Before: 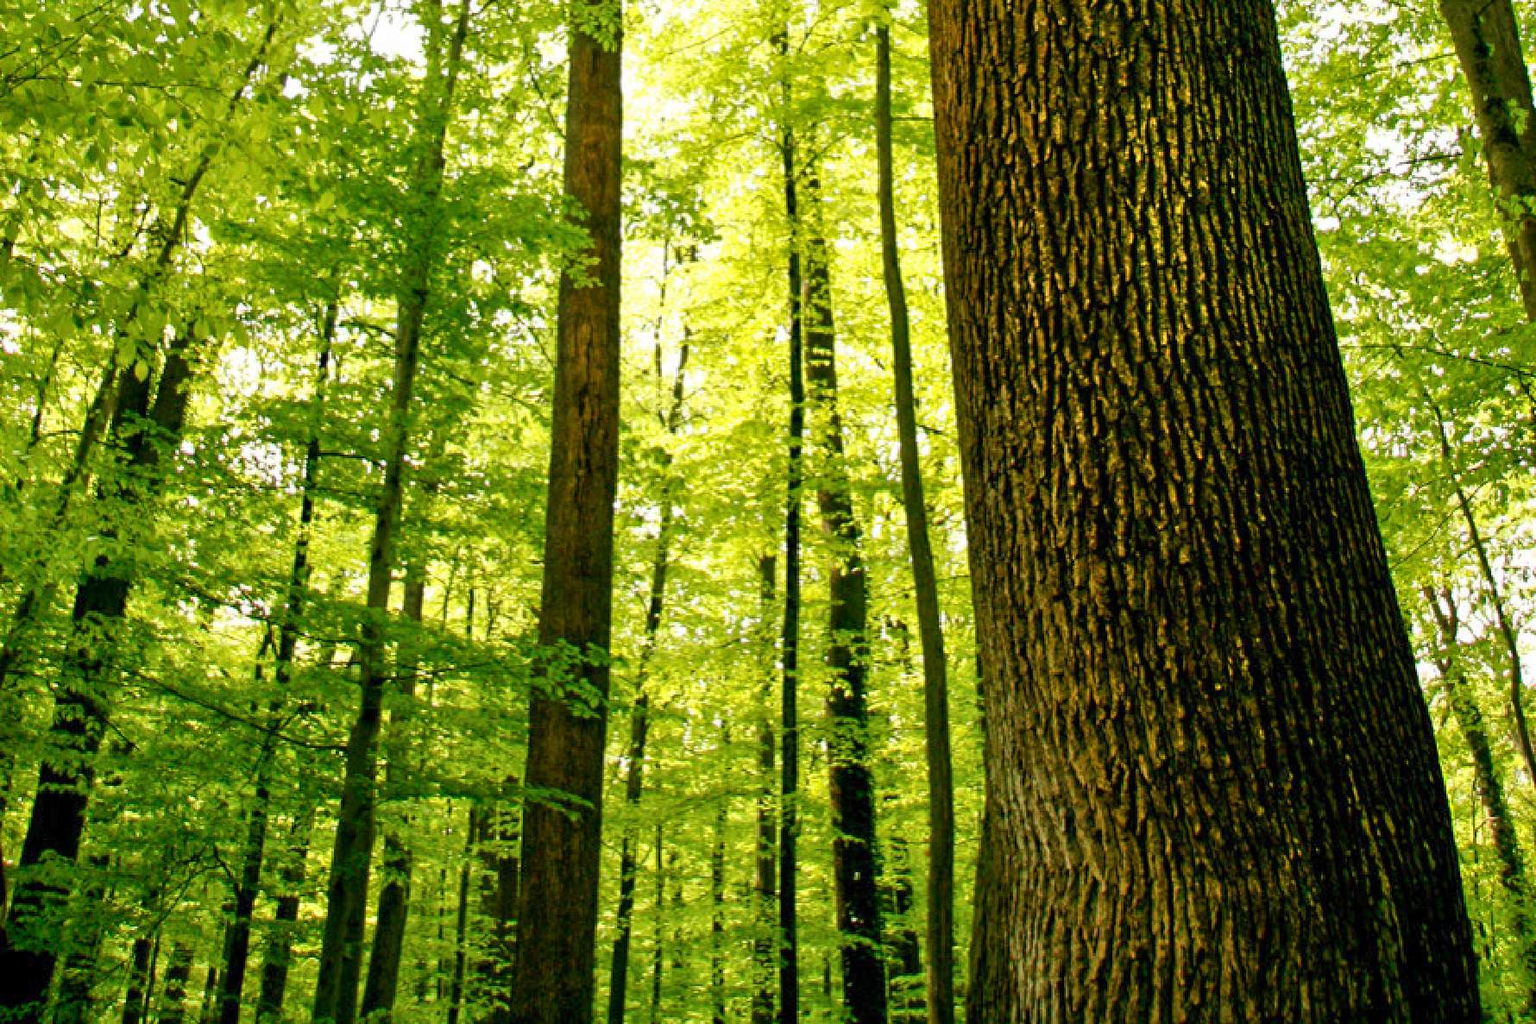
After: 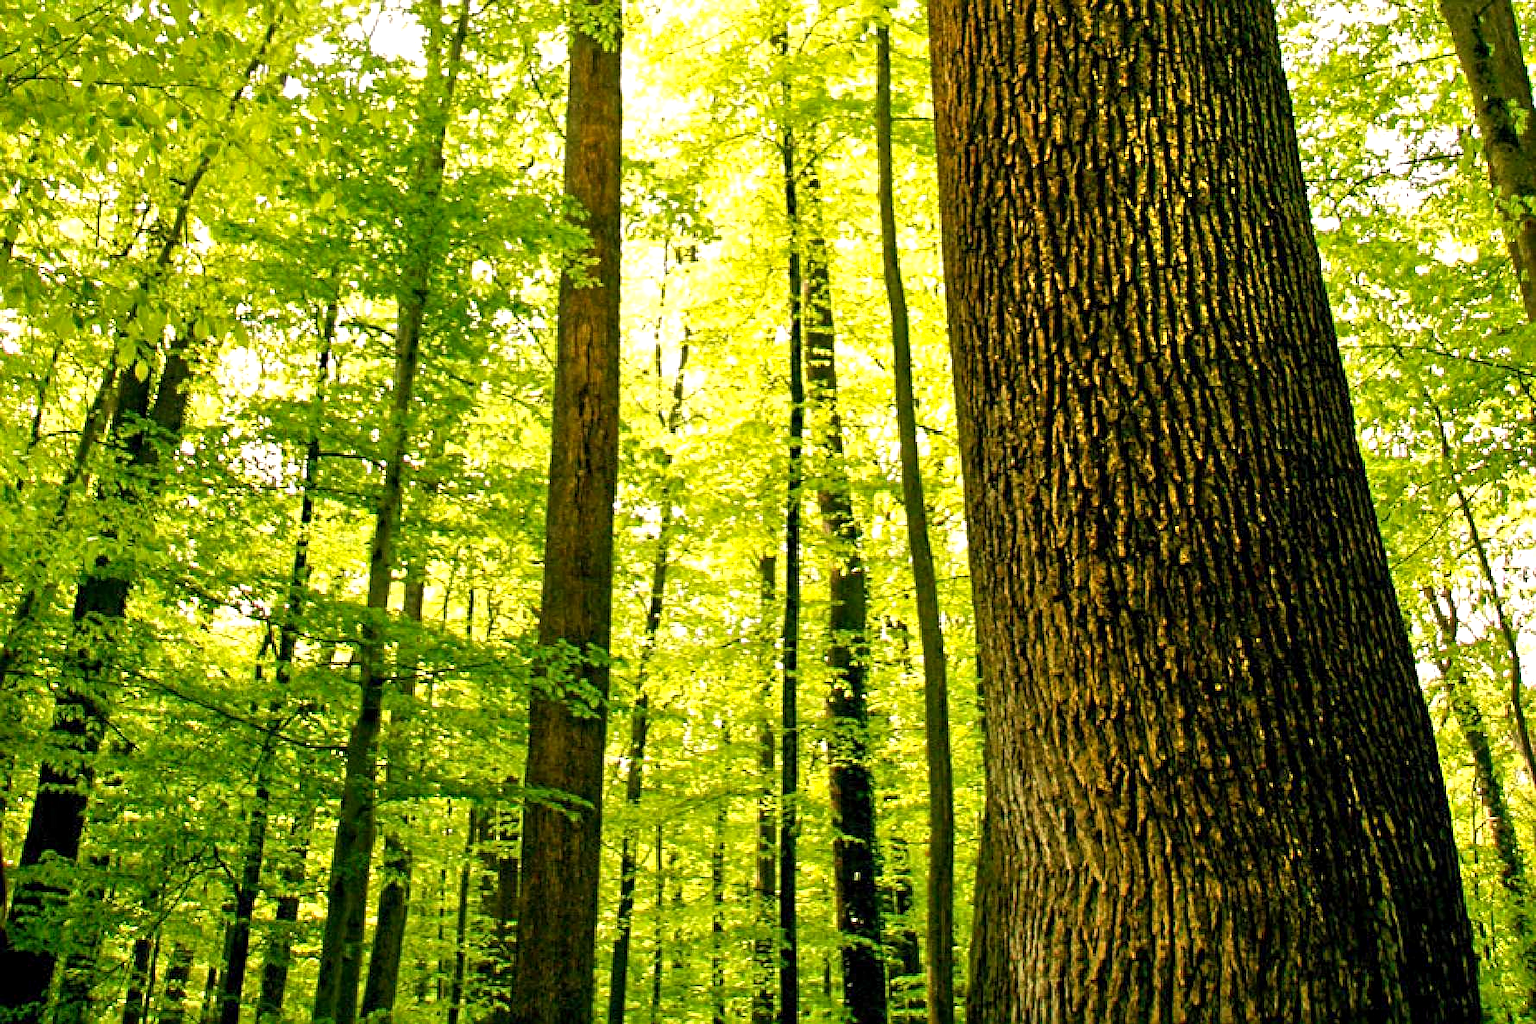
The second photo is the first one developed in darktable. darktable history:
sharpen: on, module defaults
color correction: highlights a* 5.83, highlights b* 4.84
exposure: black level correction 0.001, exposure 0.499 EV, compensate highlight preservation false
